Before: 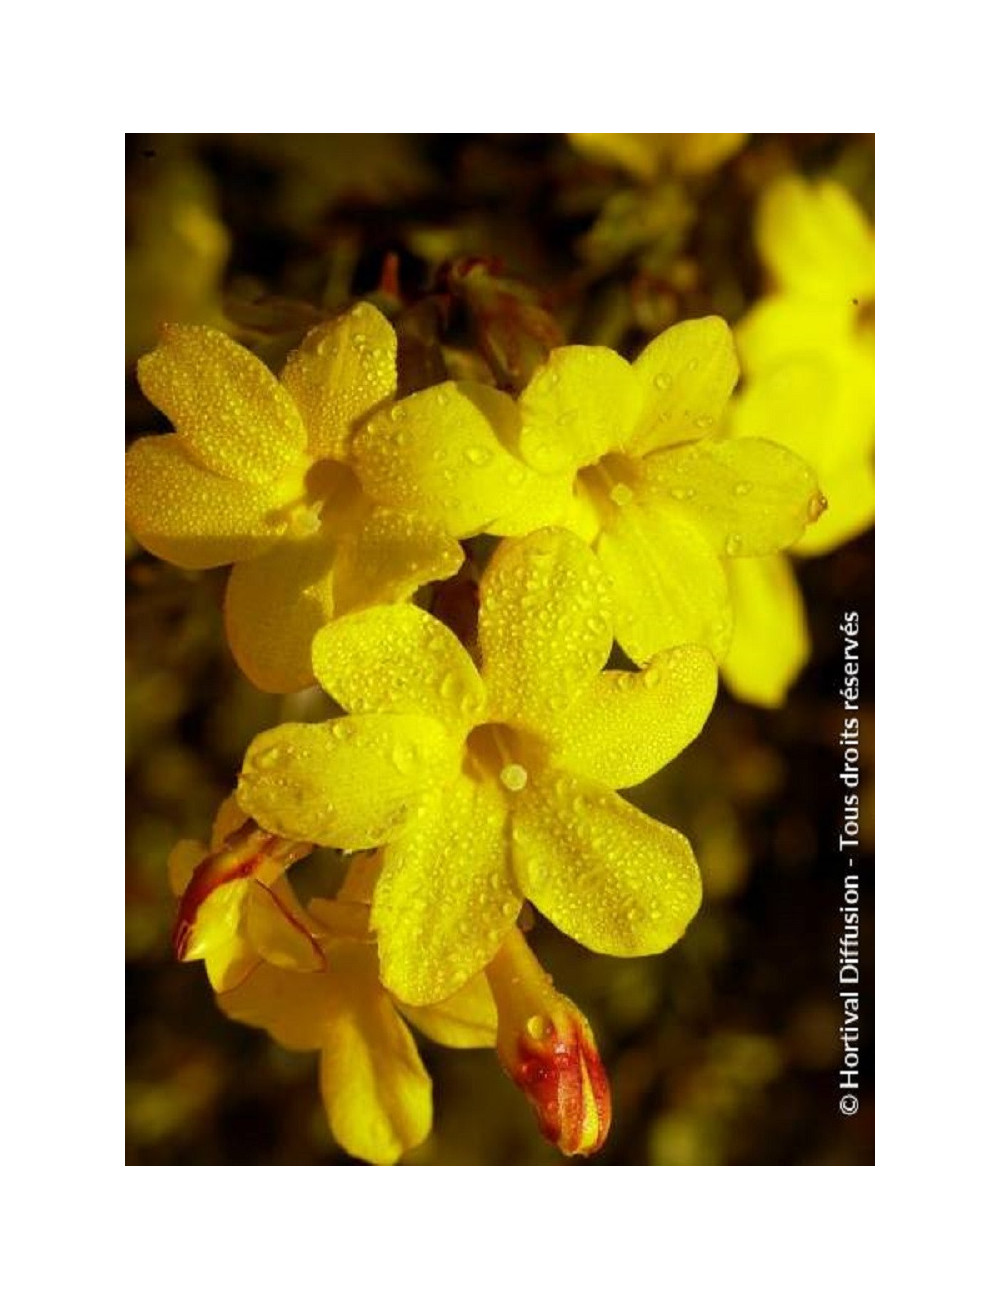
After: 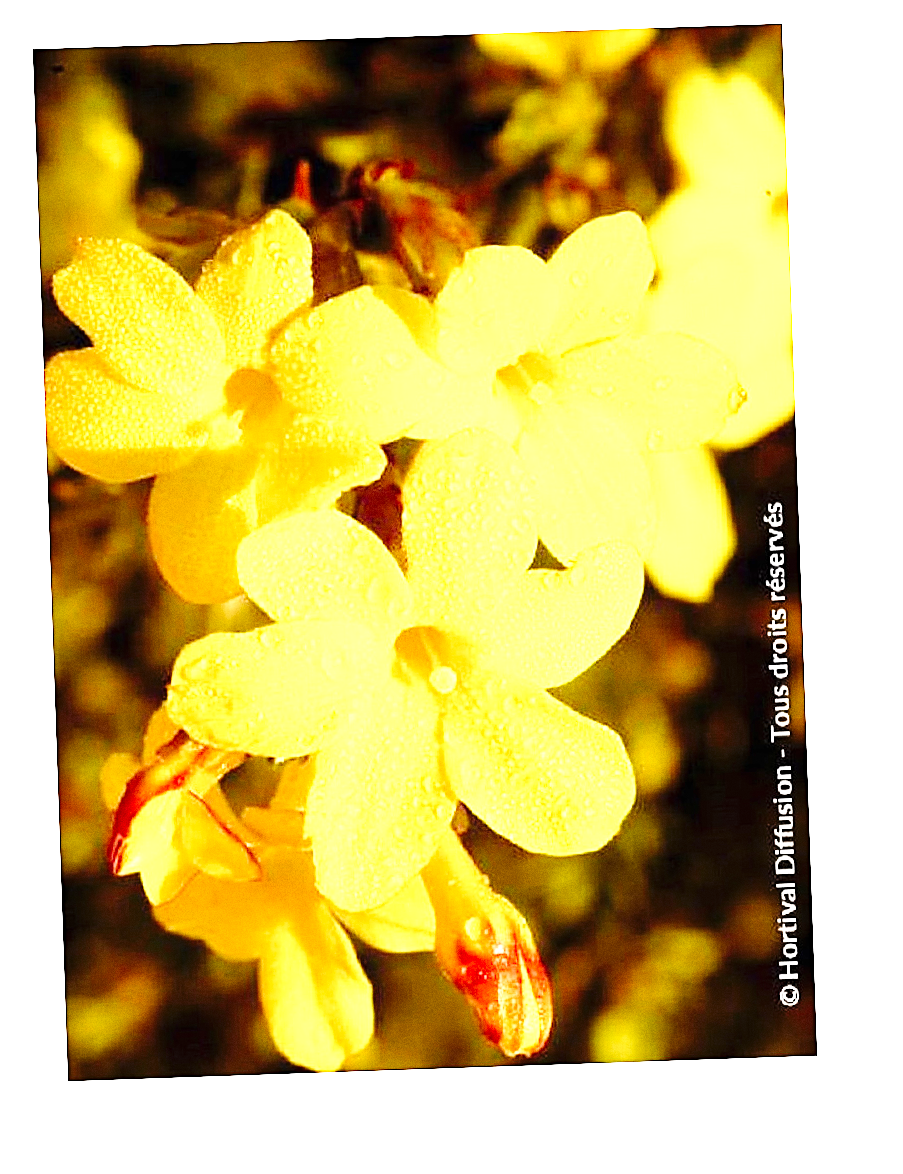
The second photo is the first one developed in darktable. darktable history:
sharpen: on, module defaults
crop and rotate: angle 1.96°, left 5.673%, top 5.673%
grain: coarseness 0.09 ISO
exposure: black level correction 0, exposure 1.75 EV, compensate exposure bias true, compensate highlight preservation false
base curve: curves: ch0 [(0, 0) (0.036, 0.025) (0.121, 0.166) (0.206, 0.329) (0.605, 0.79) (1, 1)], preserve colors none
